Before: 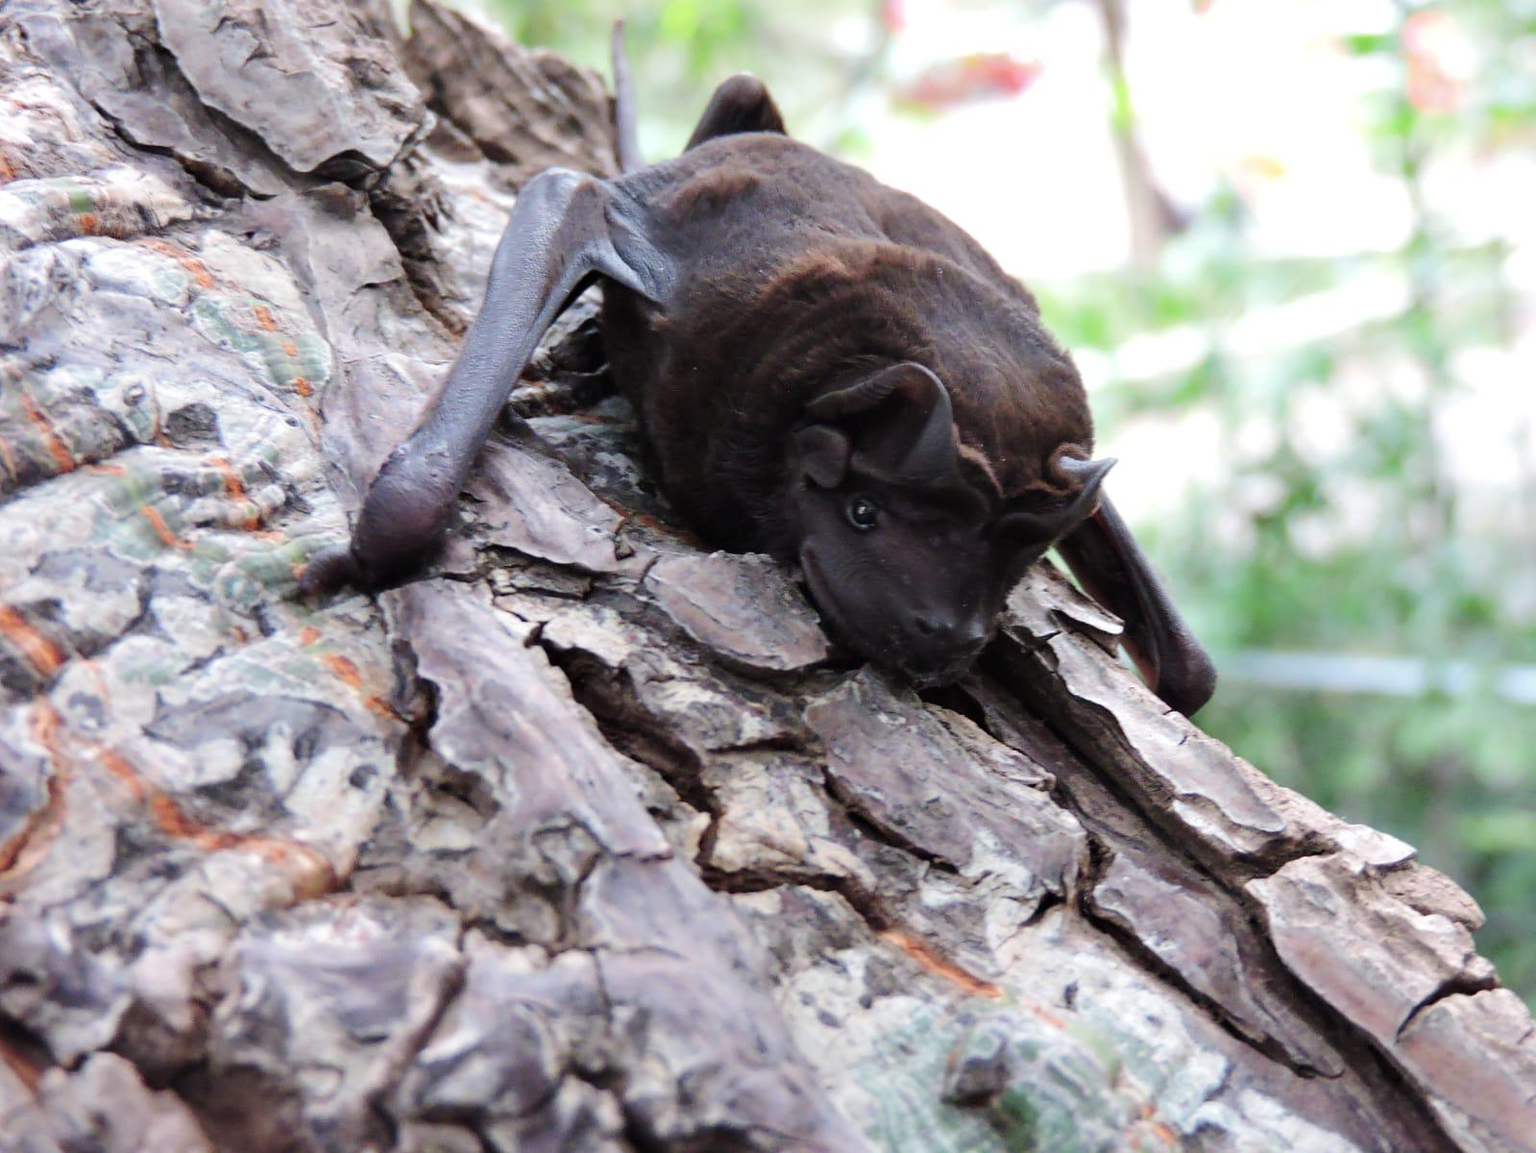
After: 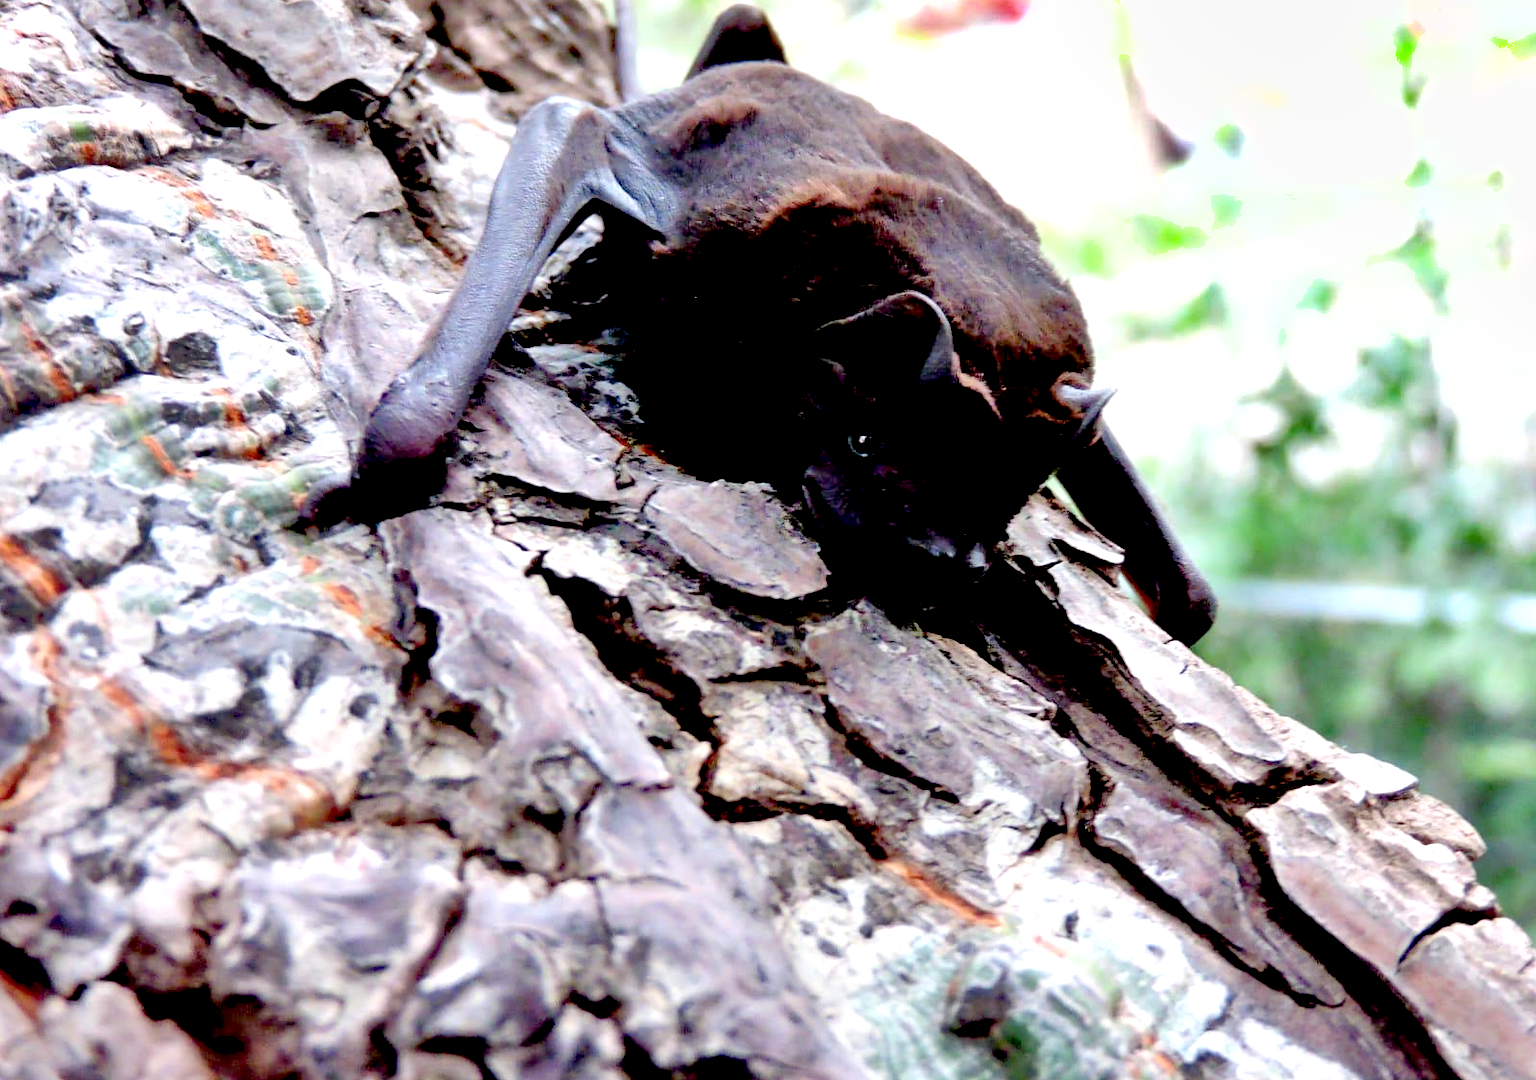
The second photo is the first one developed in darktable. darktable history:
tone equalizer: -8 EV 0.001 EV, -7 EV -0.004 EV, -6 EV 0.009 EV, -5 EV 0.032 EV, -4 EV 0.276 EV, -3 EV 0.644 EV, -2 EV 0.584 EV, -1 EV 0.187 EV, +0 EV 0.024 EV
shadows and highlights: shadows 25, highlights -48, soften with gaussian
crop and rotate: top 6.25%
exposure: black level correction 0.04, exposure 0.5 EV, compensate highlight preservation false
